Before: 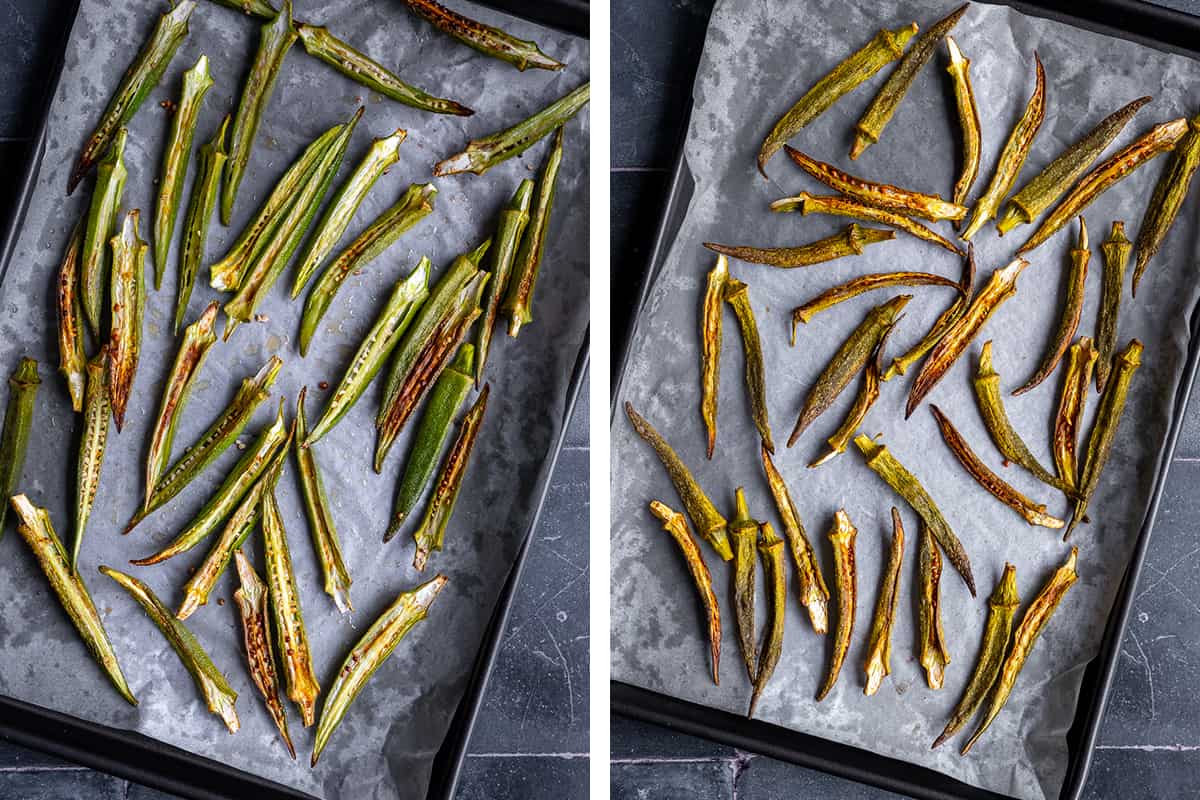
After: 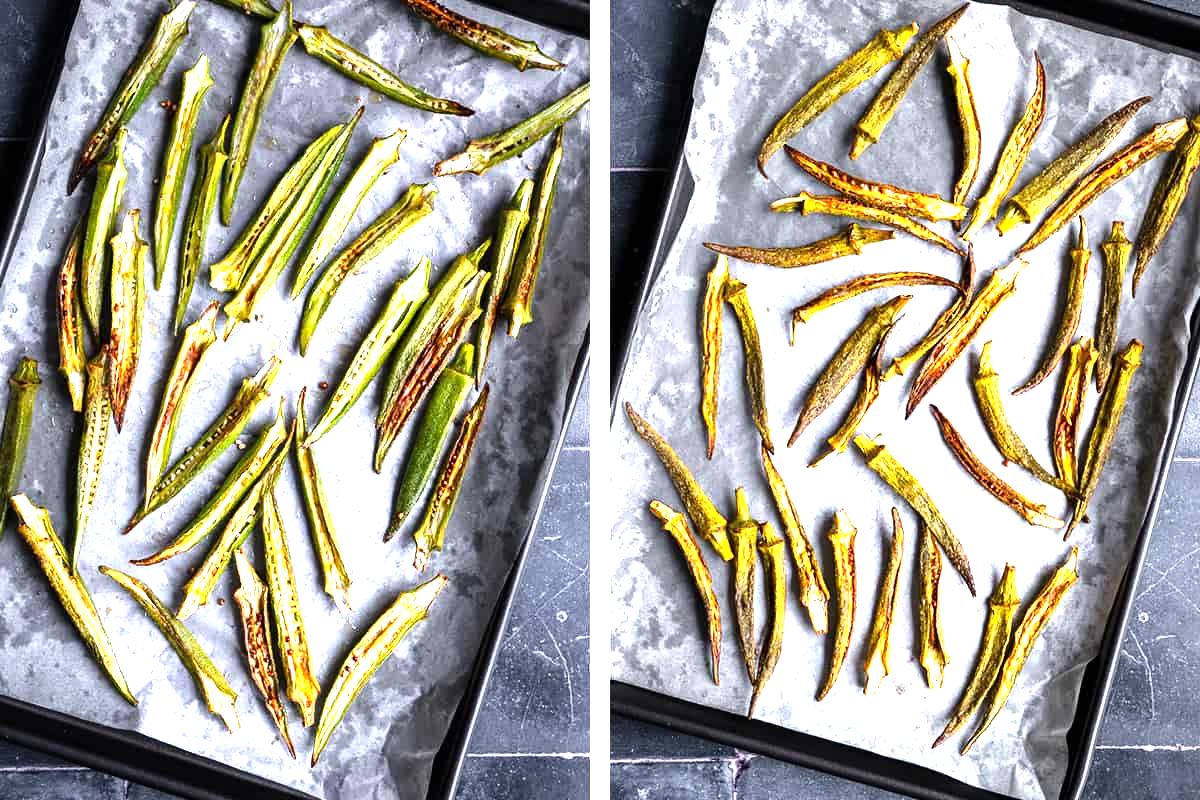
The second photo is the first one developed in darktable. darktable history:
tone equalizer: -8 EV -0.446 EV, -7 EV -0.401 EV, -6 EV -0.37 EV, -5 EV -0.204 EV, -3 EV 0.248 EV, -2 EV 0.309 EV, -1 EV 0.389 EV, +0 EV 0.422 EV, edges refinement/feathering 500, mask exposure compensation -1.57 EV, preserve details no
vignetting: fall-off start 99.93%, saturation -0.03, width/height ratio 1.311
exposure: exposure 1.261 EV, compensate highlight preservation false
